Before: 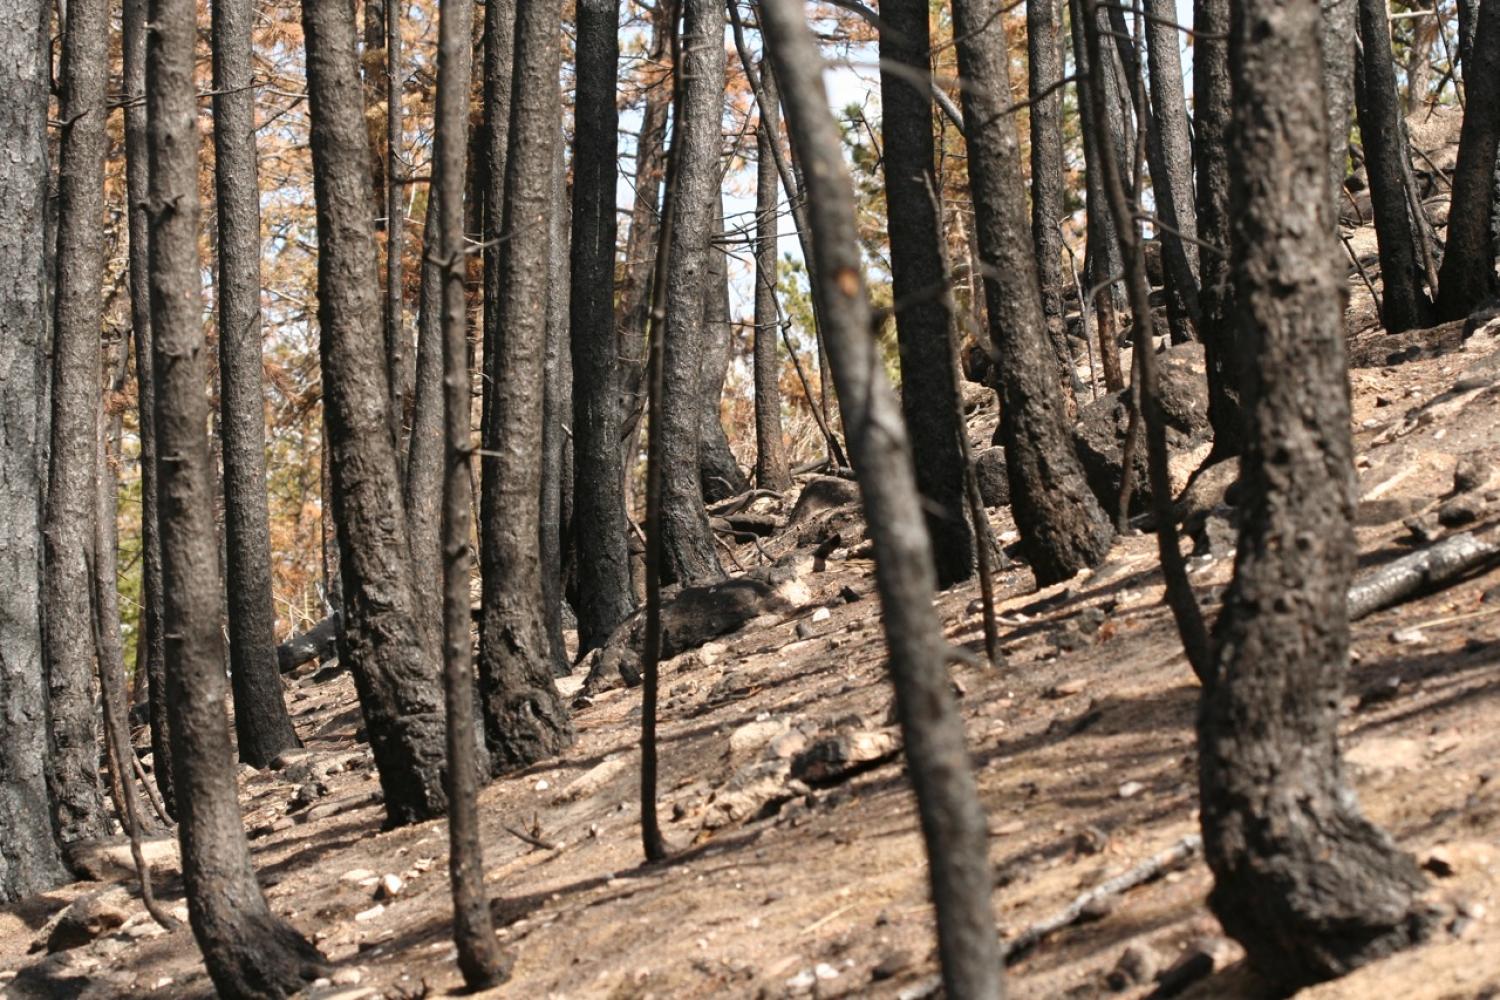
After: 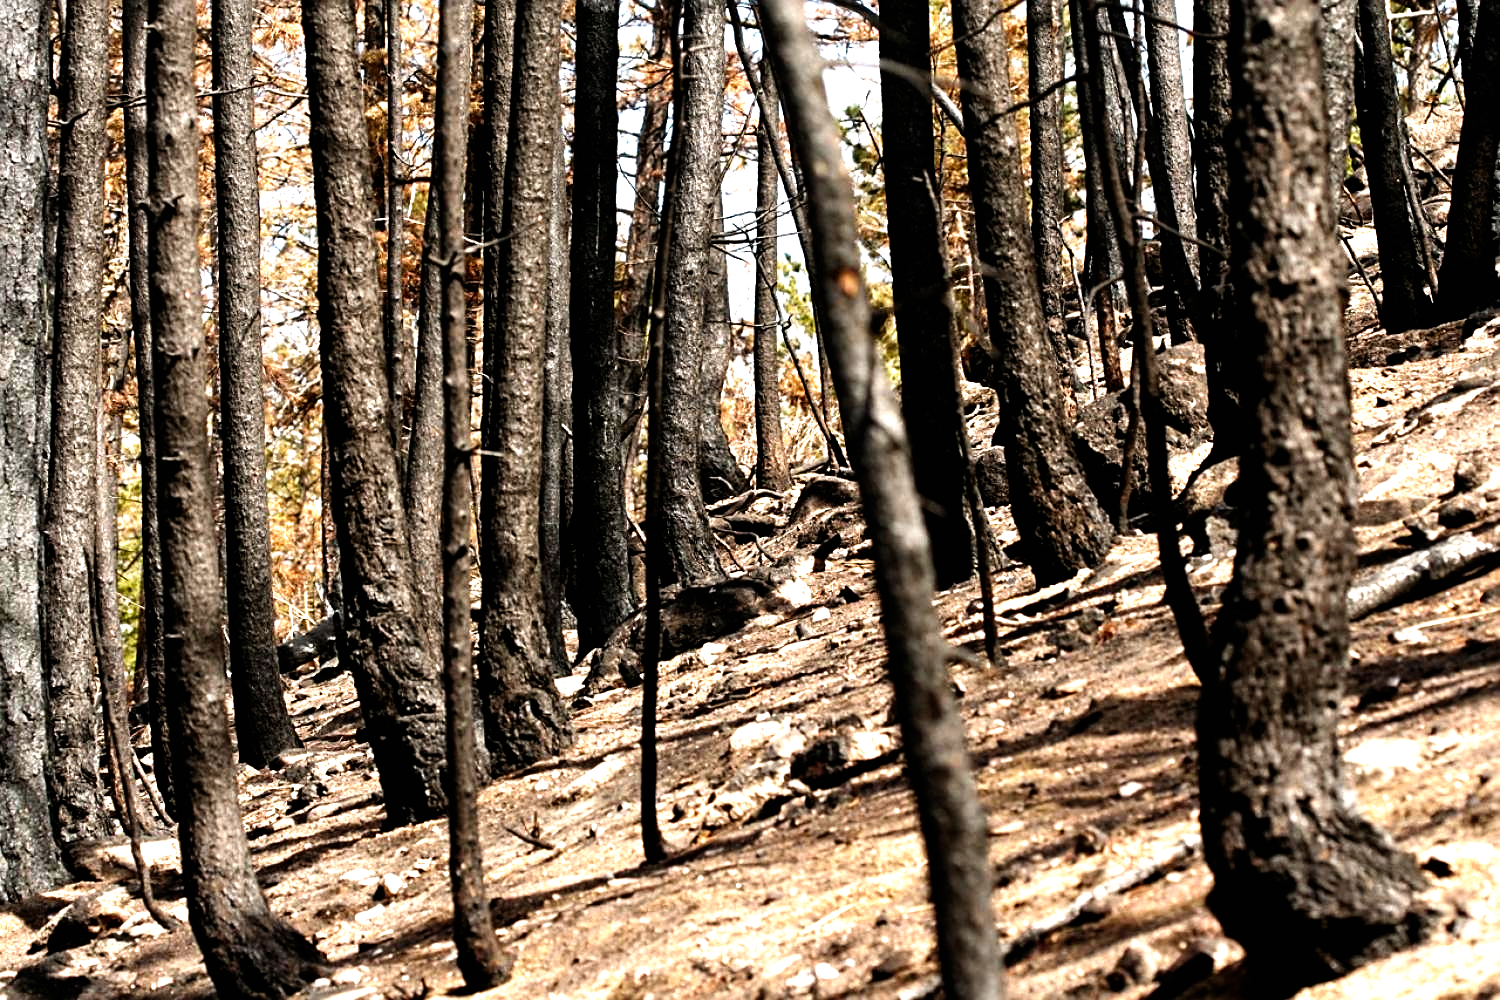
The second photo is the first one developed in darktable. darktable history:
sharpen: on, module defaults
exposure: exposure 0.127 EV, compensate highlight preservation false
filmic rgb: black relative exposure -8.2 EV, white relative exposure 2.2 EV, threshold 3 EV, hardness 7.11, latitude 85.74%, contrast 1.696, highlights saturation mix -4%, shadows ↔ highlights balance -2.69%, preserve chrominance no, color science v5 (2021), contrast in shadows safe, contrast in highlights safe, enable highlight reconstruction true
